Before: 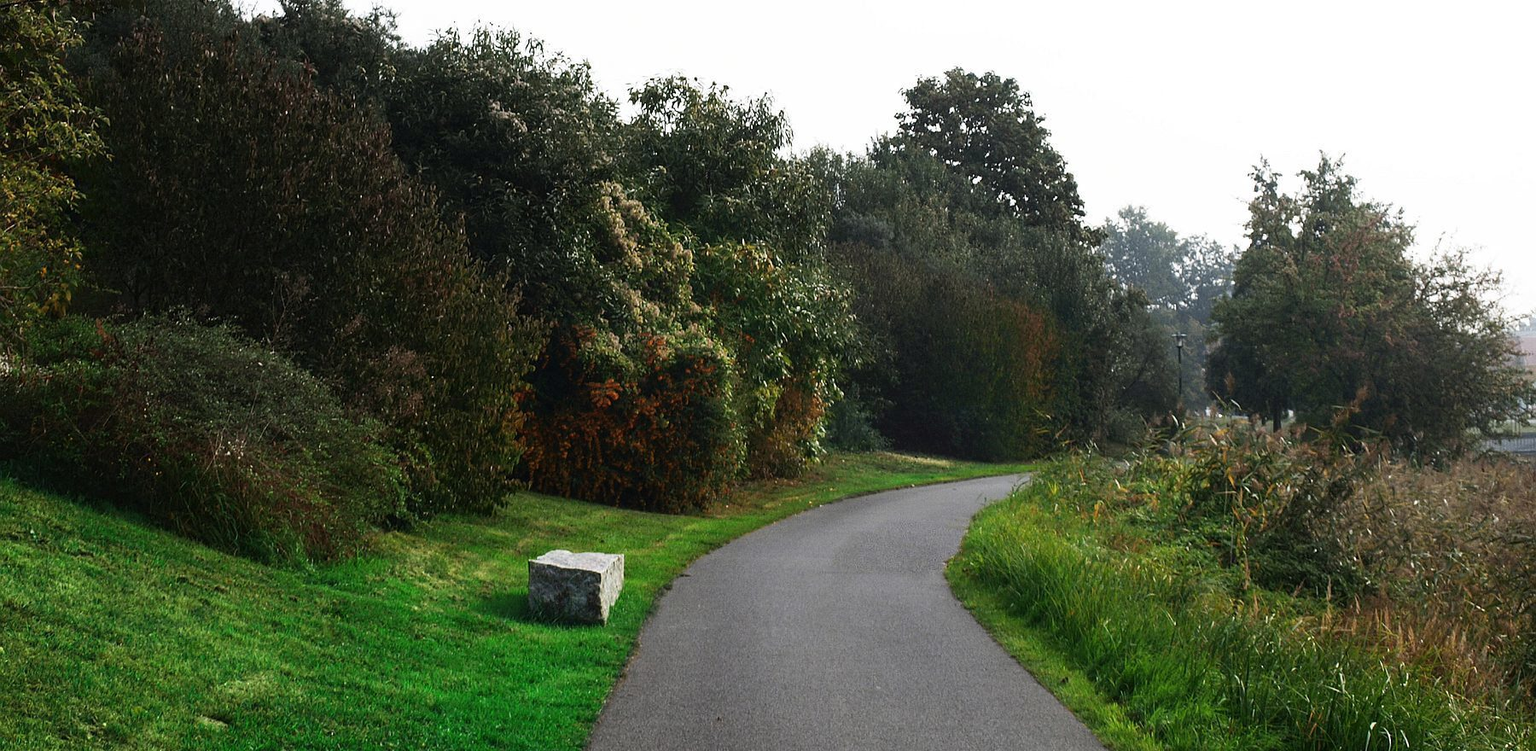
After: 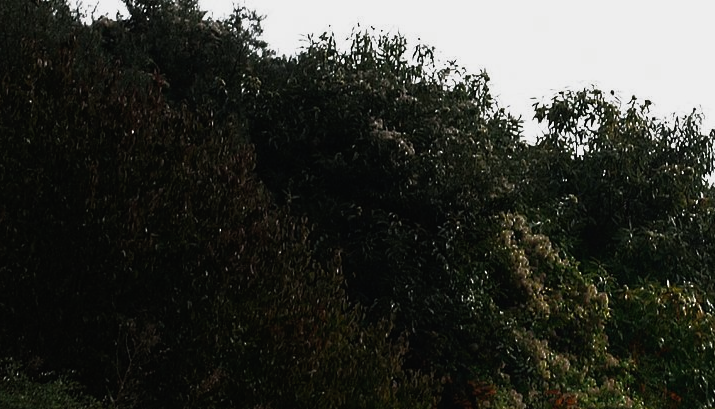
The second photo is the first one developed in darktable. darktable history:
contrast brightness saturation: contrast -0.074, brightness -0.042, saturation -0.113
base curve: curves: ch0 [(0, 0) (0.564, 0.291) (0.802, 0.731) (1, 1)]
crop and rotate: left 11.301%, top 0.082%, right 48.952%, bottom 53.327%
tone curve: curves: ch0 [(0, 0) (0.058, 0.027) (0.214, 0.183) (0.304, 0.288) (0.522, 0.549) (0.658, 0.7) (0.741, 0.775) (0.844, 0.866) (0.986, 0.957)]; ch1 [(0, 0) (0.172, 0.123) (0.312, 0.296) (0.437, 0.429) (0.471, 0.469) (0.502, 0.5) (0.513, 0.515) (0.572, 0.603) (0.617, 0.653) (0.68, 0.724) (0.889, 0.924) (1, 1)]; ch2 [(0, 0) (0.411, 0.424) (0.489, 0.49) (0.502, 0.5) (0.517, 0.519) (0.549, 0.578) (0.604, 0.628) (0.693, 0.686) (1, 1)], preserve colors none
